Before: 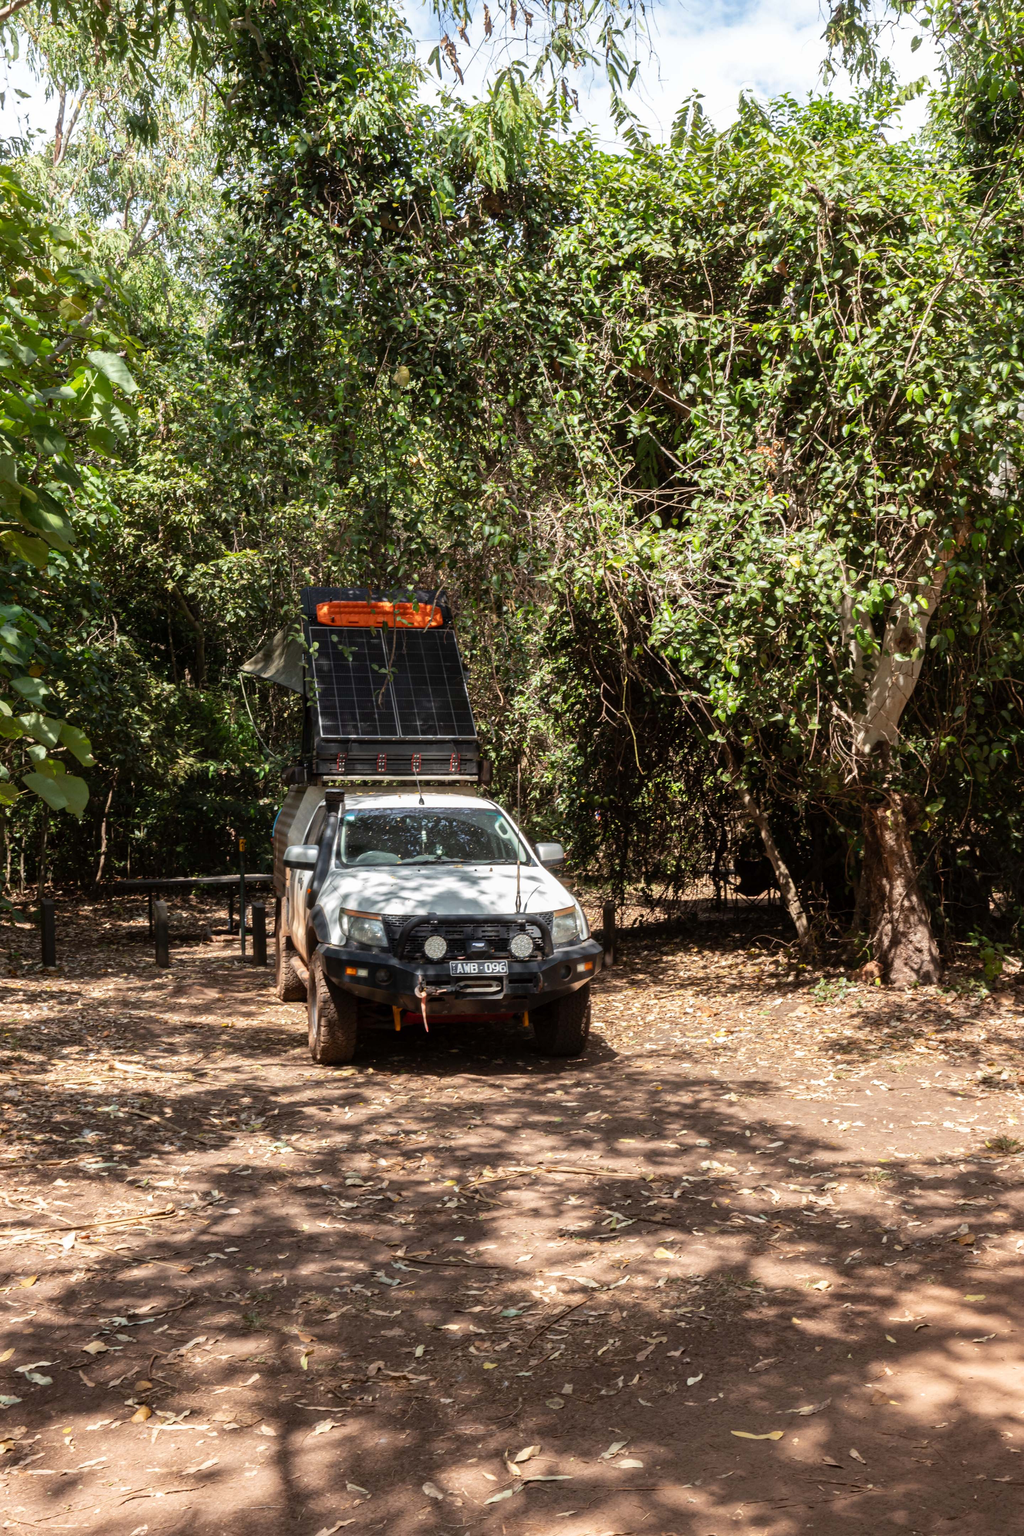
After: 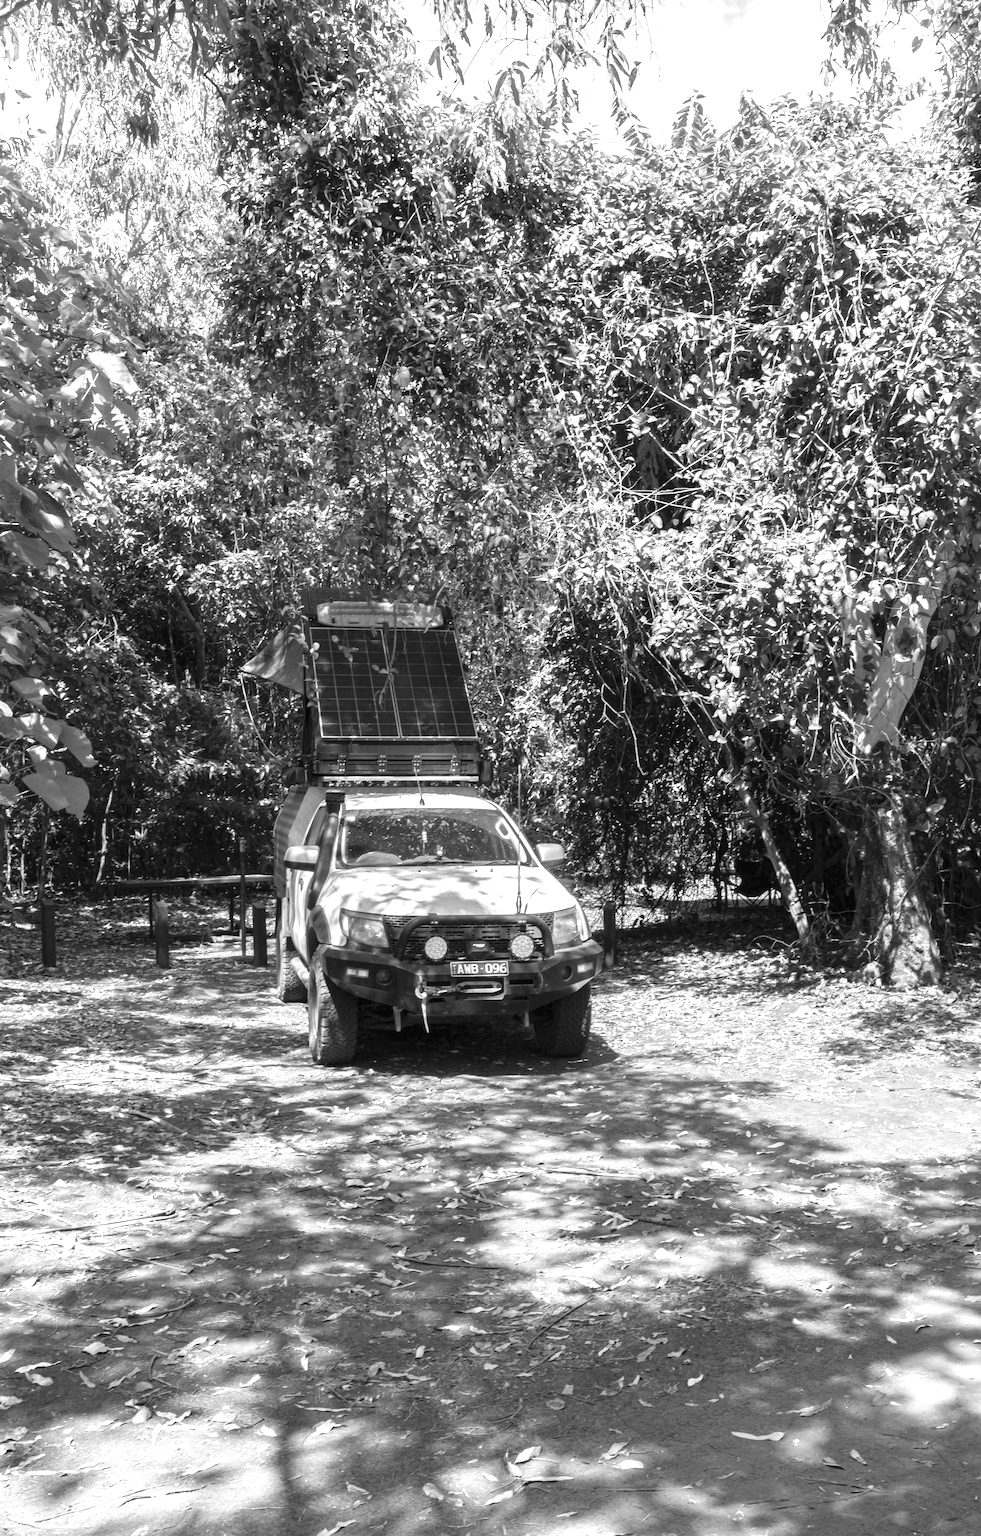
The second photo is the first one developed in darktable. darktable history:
color balance rgb: shadows lift › chroma 1%, shadows lift › hue 113°, highlights gain › chroma 0.2%, highlights gain › hue 333°, perceptual saturation grading › global saturation 20%, perceptual saturation grading › highlights -50%, perceptual saturation grading › shadows 25%, contrast -10%
exposure: black level correction 0, exposure 1.1 EV, compensate highlight preservation false
crop: right 4.126%, bottom 0.031%
monochrome: a -71.75, b 75.82
